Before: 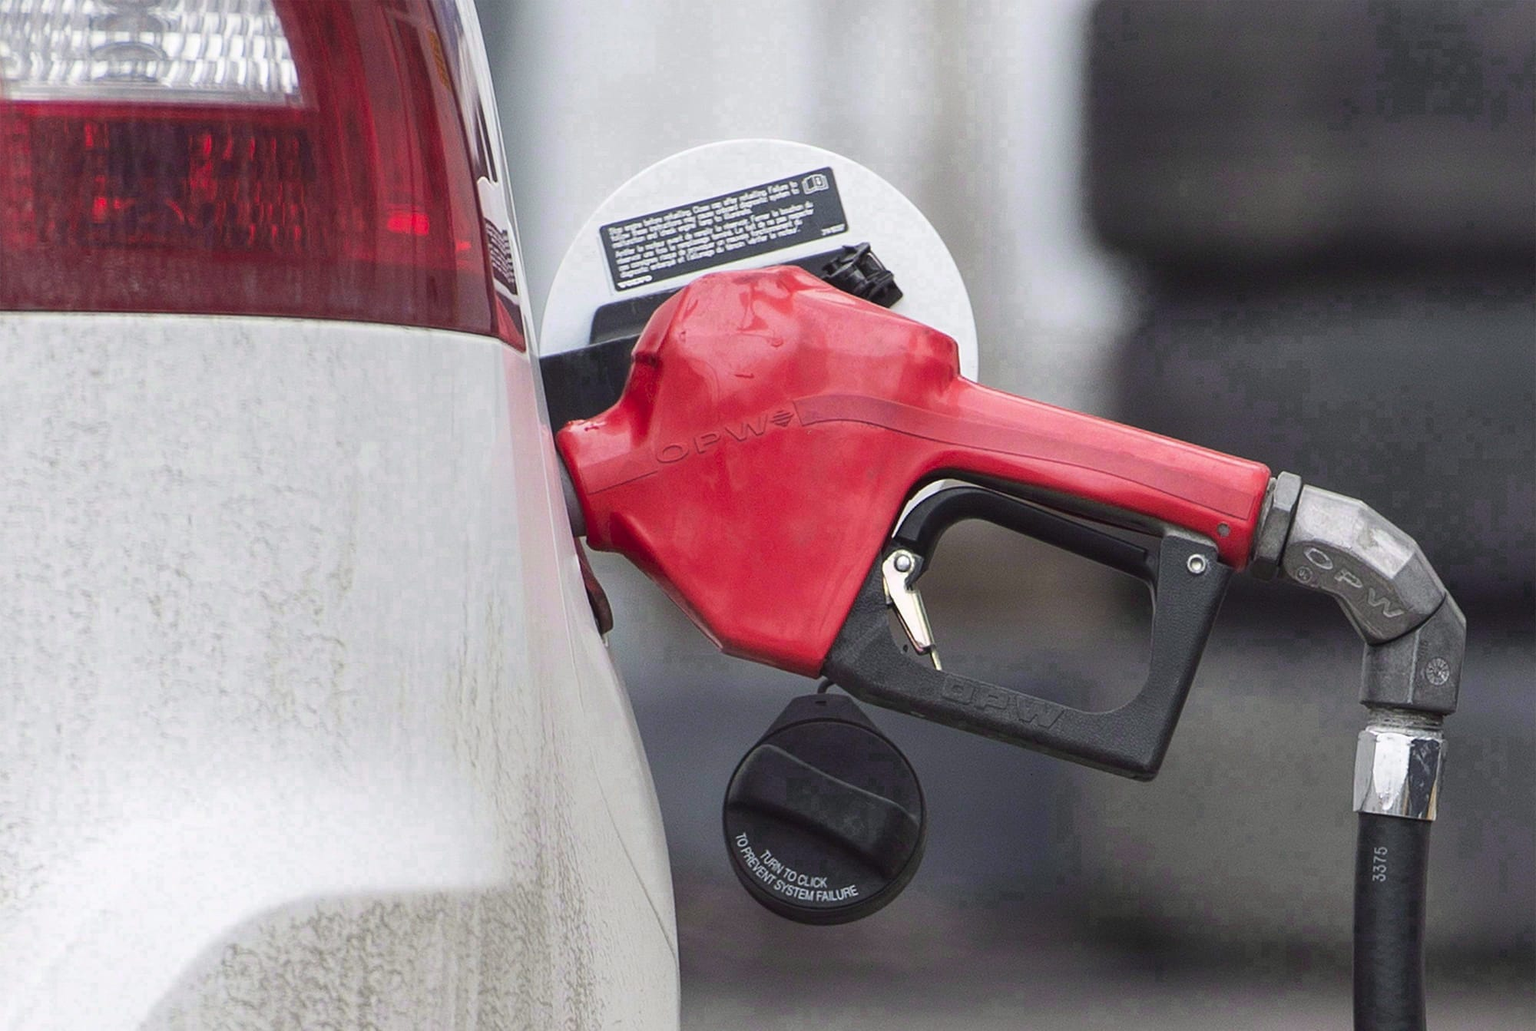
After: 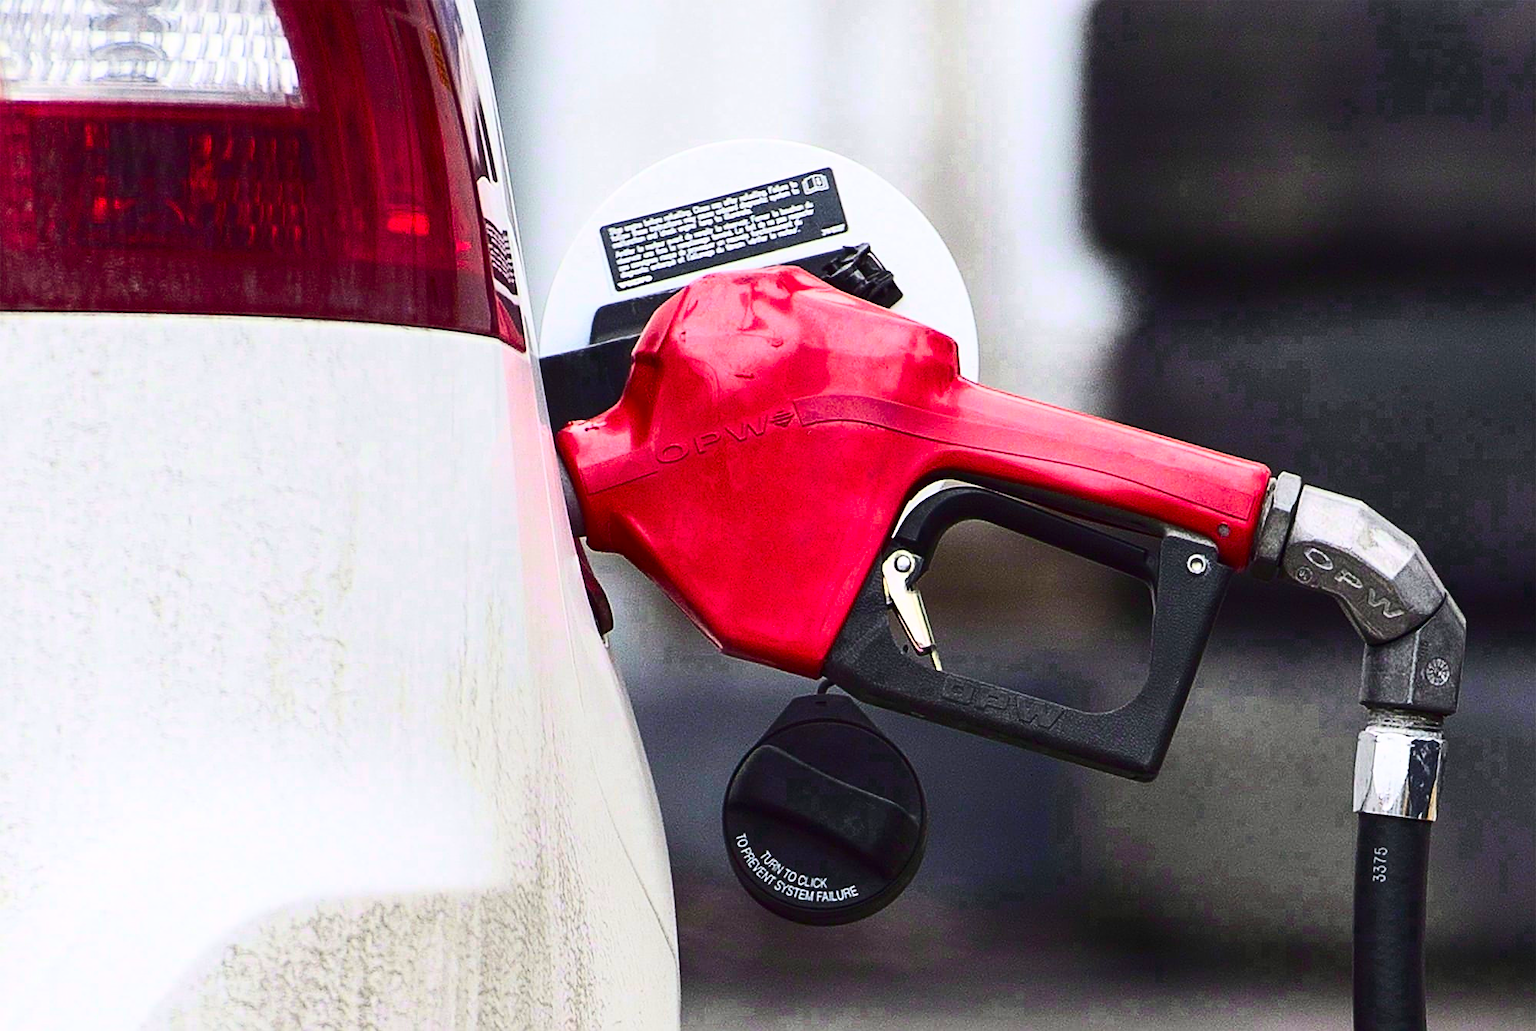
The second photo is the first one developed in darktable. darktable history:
contrast brightness saturation: contrast 0.4, brightness 0.05, saturation 0.25
color balance rgb: perceptual saturation grading › global saturation 25%, global vibrance 20%
sharpen: radius 1.967
